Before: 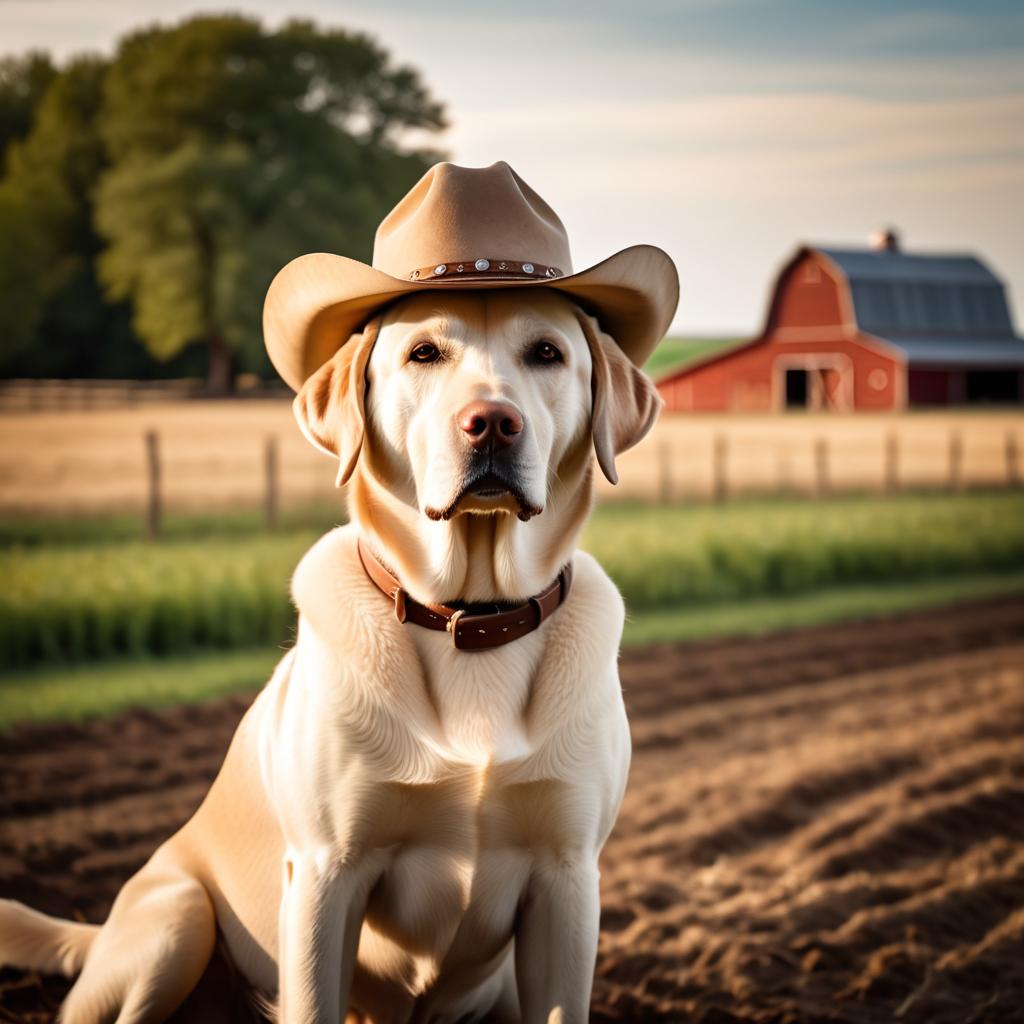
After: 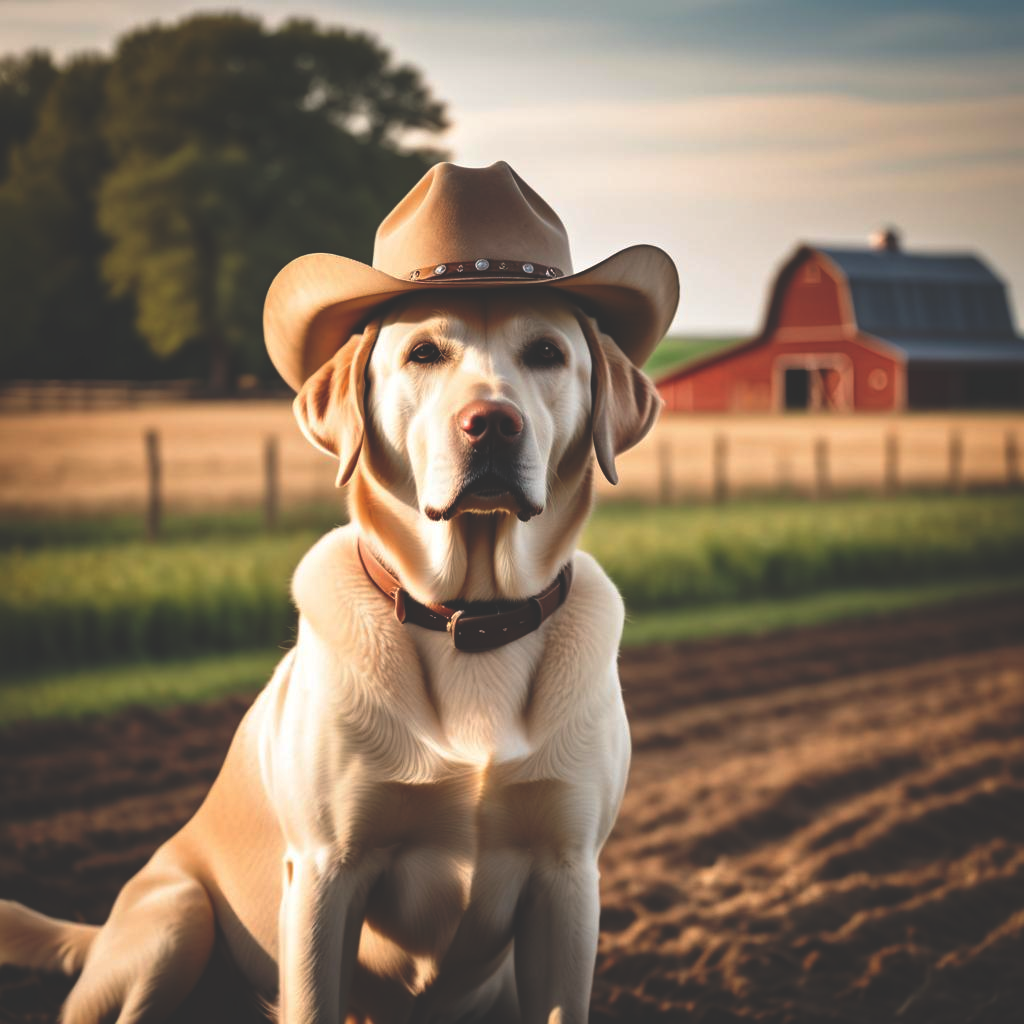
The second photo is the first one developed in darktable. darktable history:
color balance rgb: on, module defaults
rgb curve: curves: ch0 [(0, 0.186) (0.314, 0.284) (0.775, 0.708) (1, 1)], compensate middle gray true, preserve colors none
